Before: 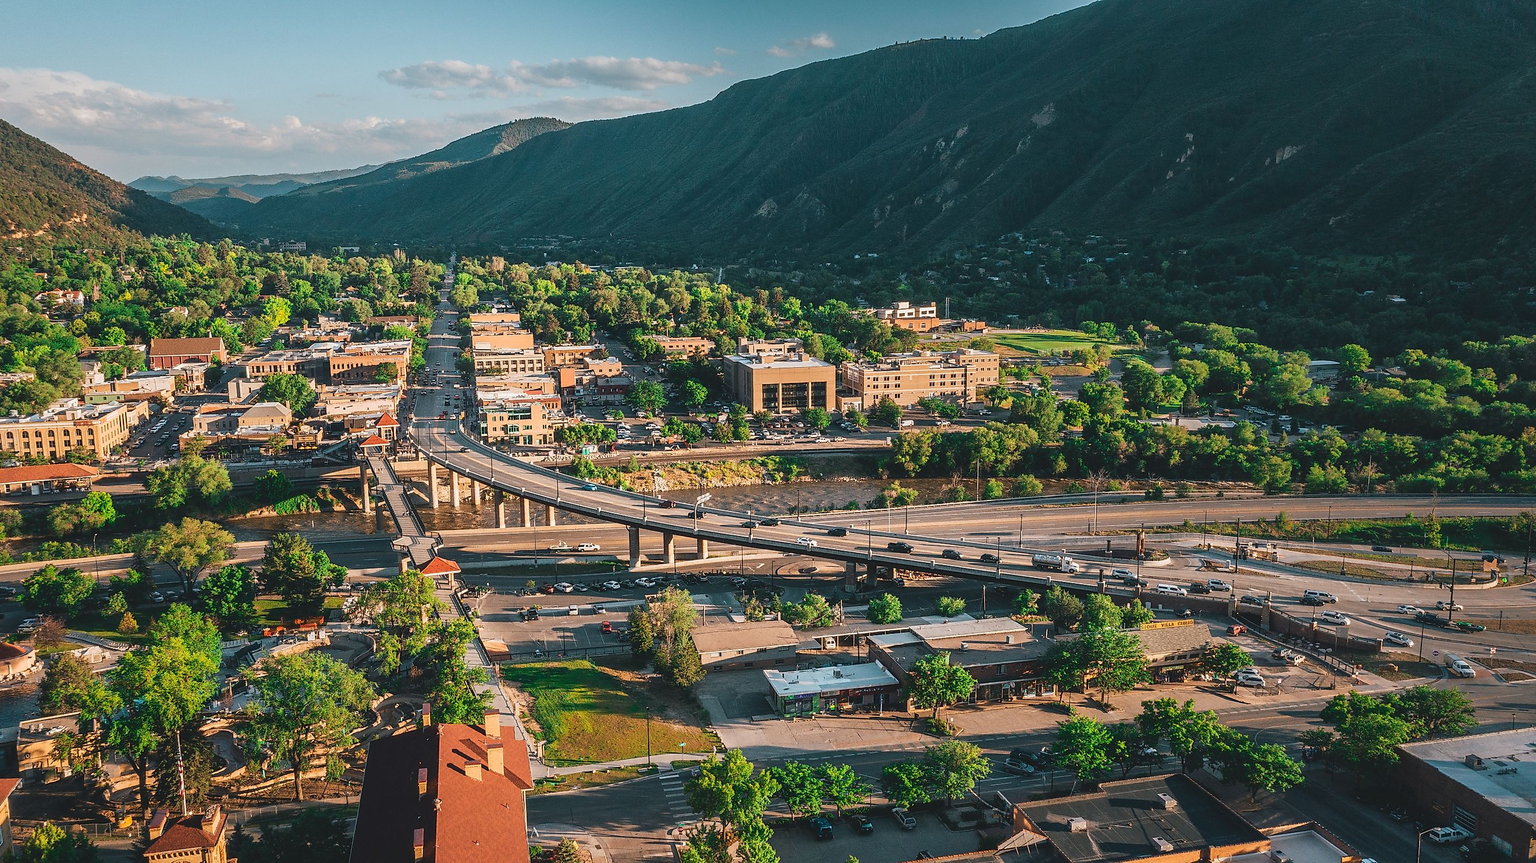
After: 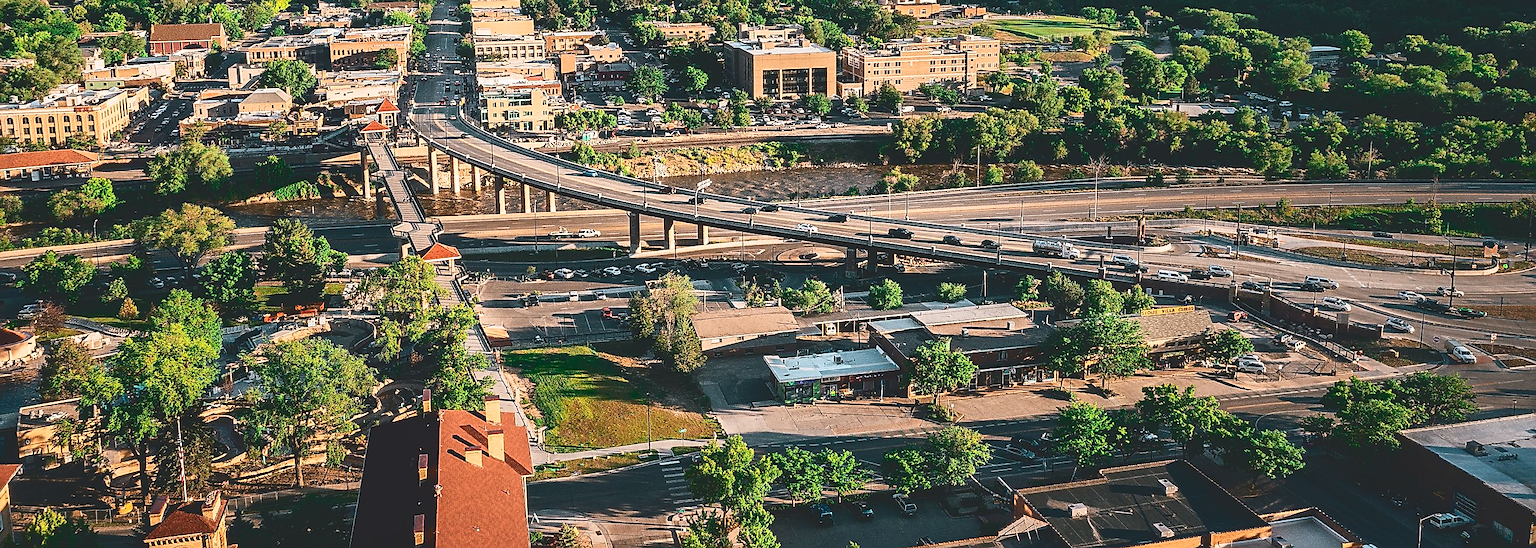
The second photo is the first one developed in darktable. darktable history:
crop and rotate: top 36.439%
tone curve: curves: ch0 [(0, 0) (0.003, 0.147) (0.011, 0.147) (0.025, 0.147) (0.044, 0.147) (0.069, 0.147) (0.1, 0.15) (0.136, 0.158) (0.177, 0.174) (0.224, 0.198) (0.277, 0.241) (0.335, 0.292) (0.399, 0.361) (0.468, 0.452) (0.543, 0.568) (0.623, 0.679) (0.709, 0.793) (0.801, 0.886) (0.898, 0.966) (1, 1)], color space Lab, independent channels, preserve colors none
tone equalizer: mask exposure compensation -0.494 EV
sharpen: on, module defaults
